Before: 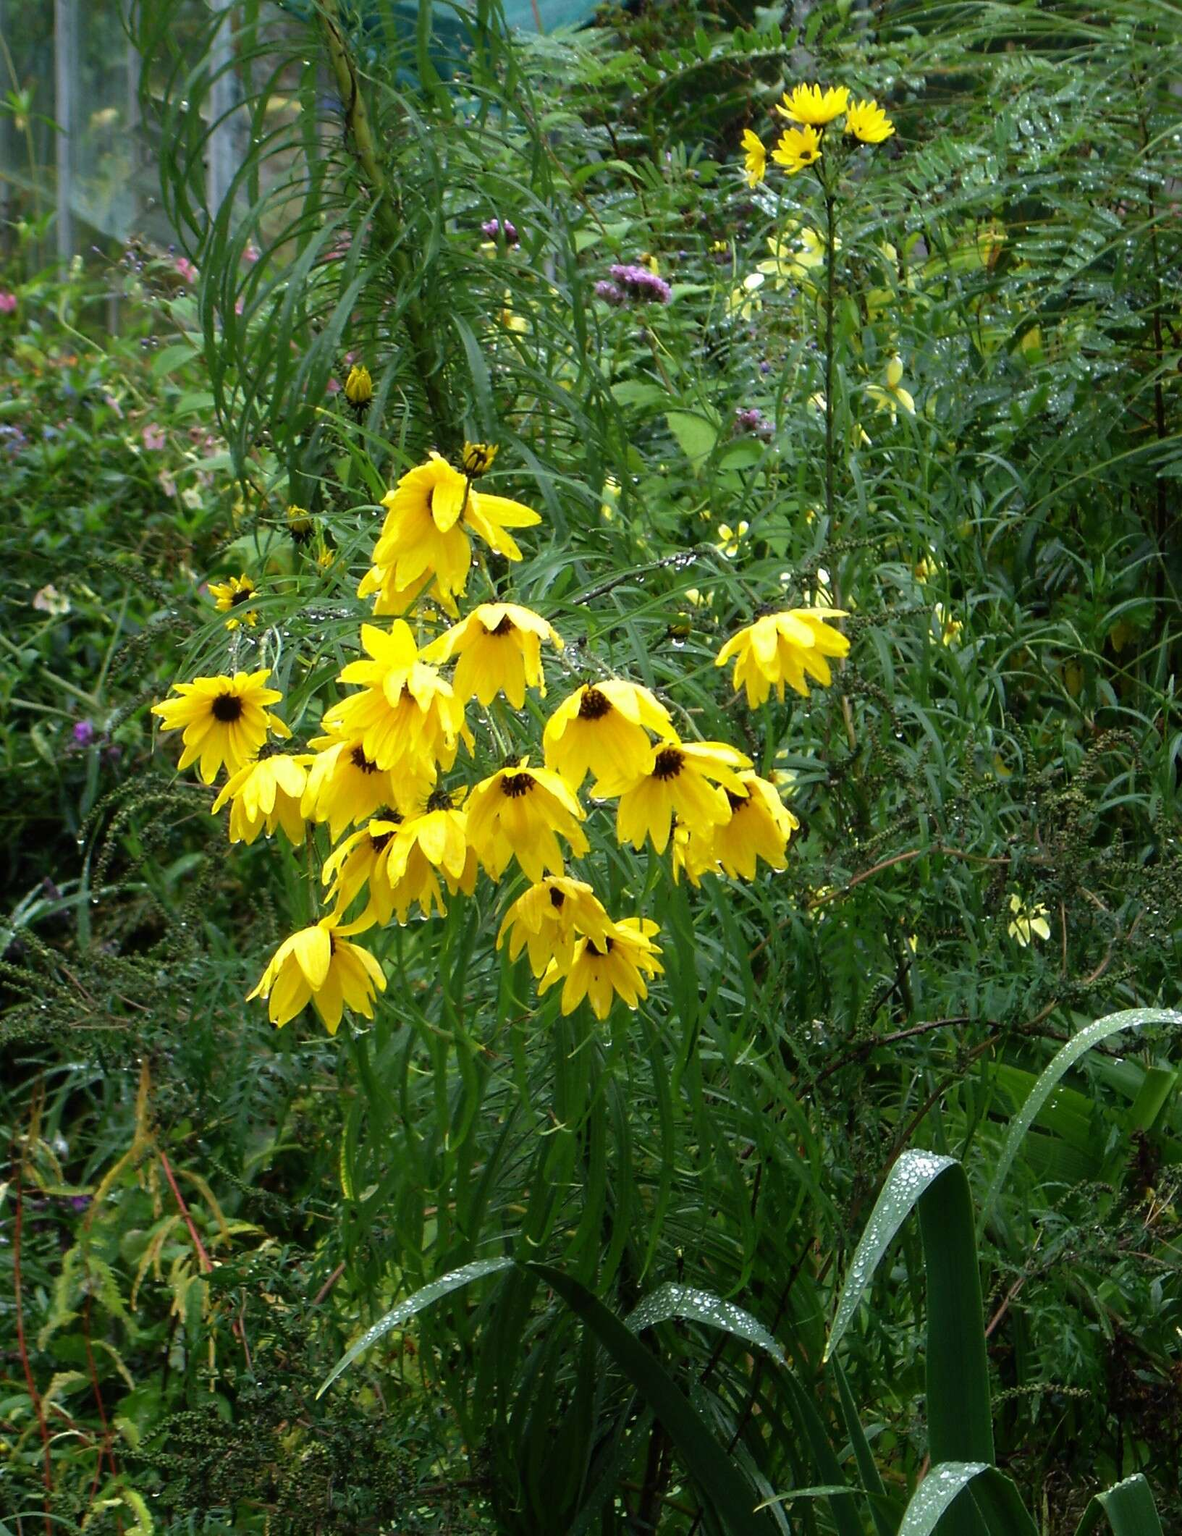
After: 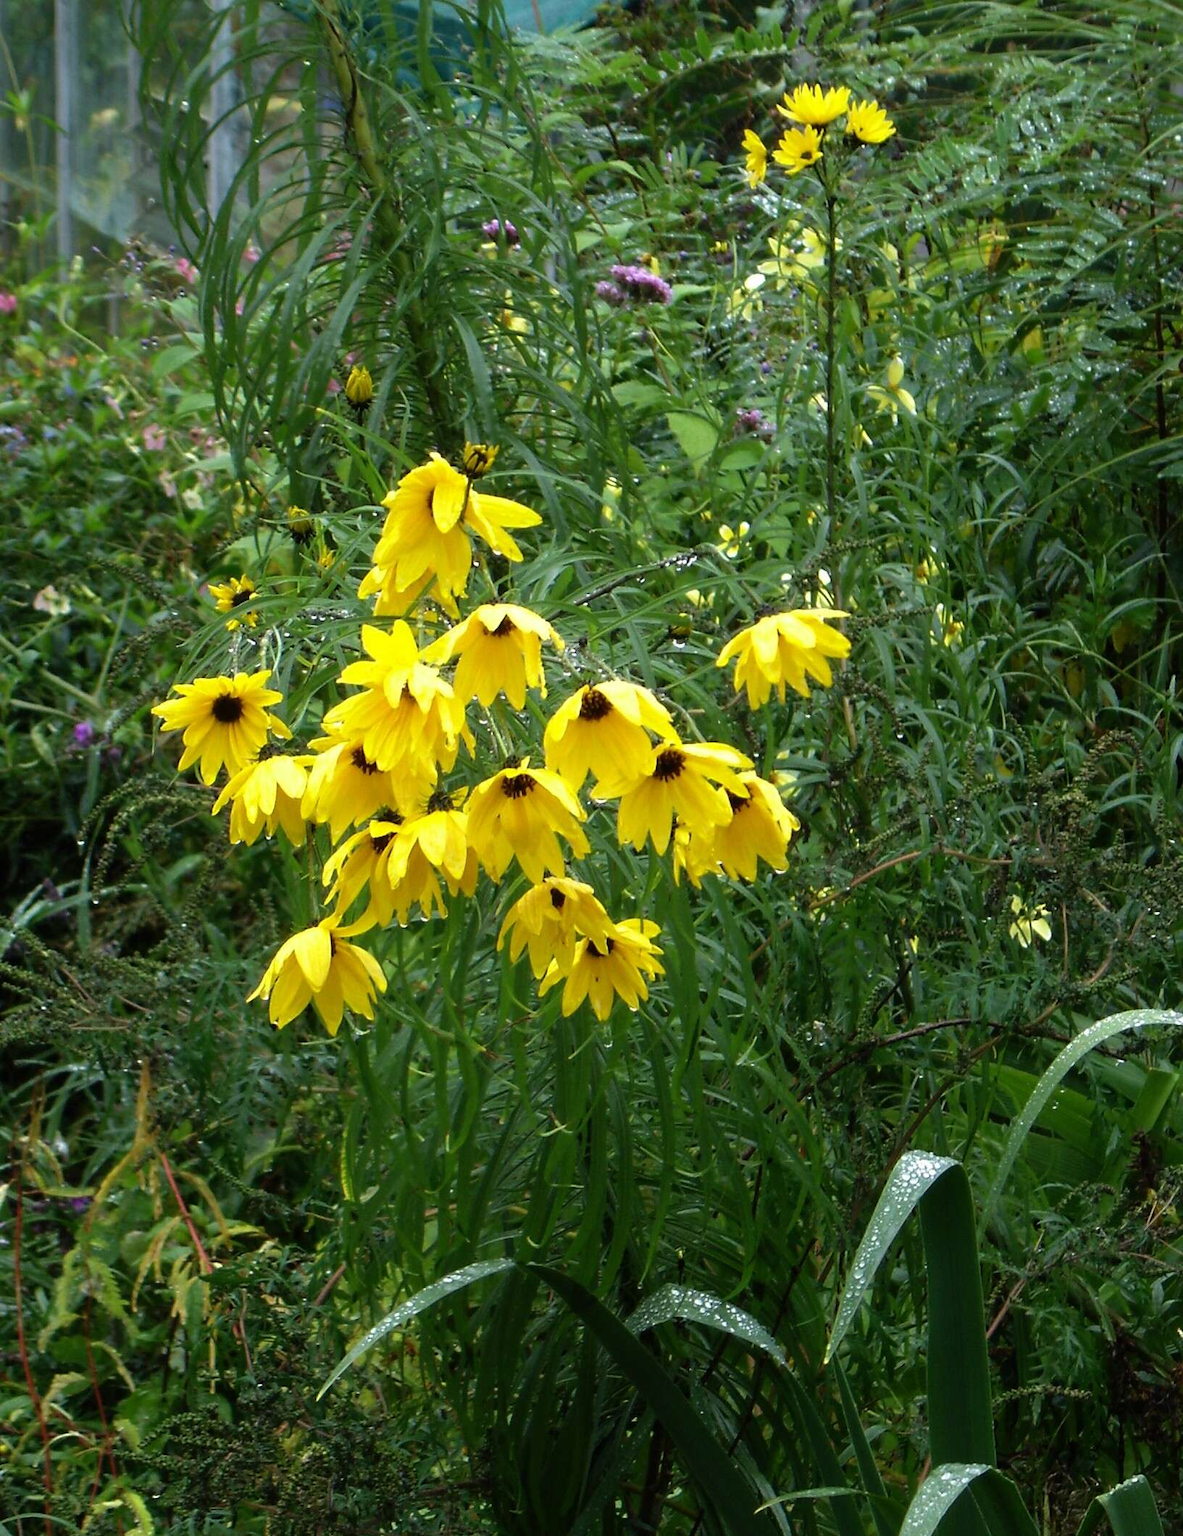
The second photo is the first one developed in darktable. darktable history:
crop: bottom 0.071%
color balance: mode lift, gamma, gain (sRGB)
